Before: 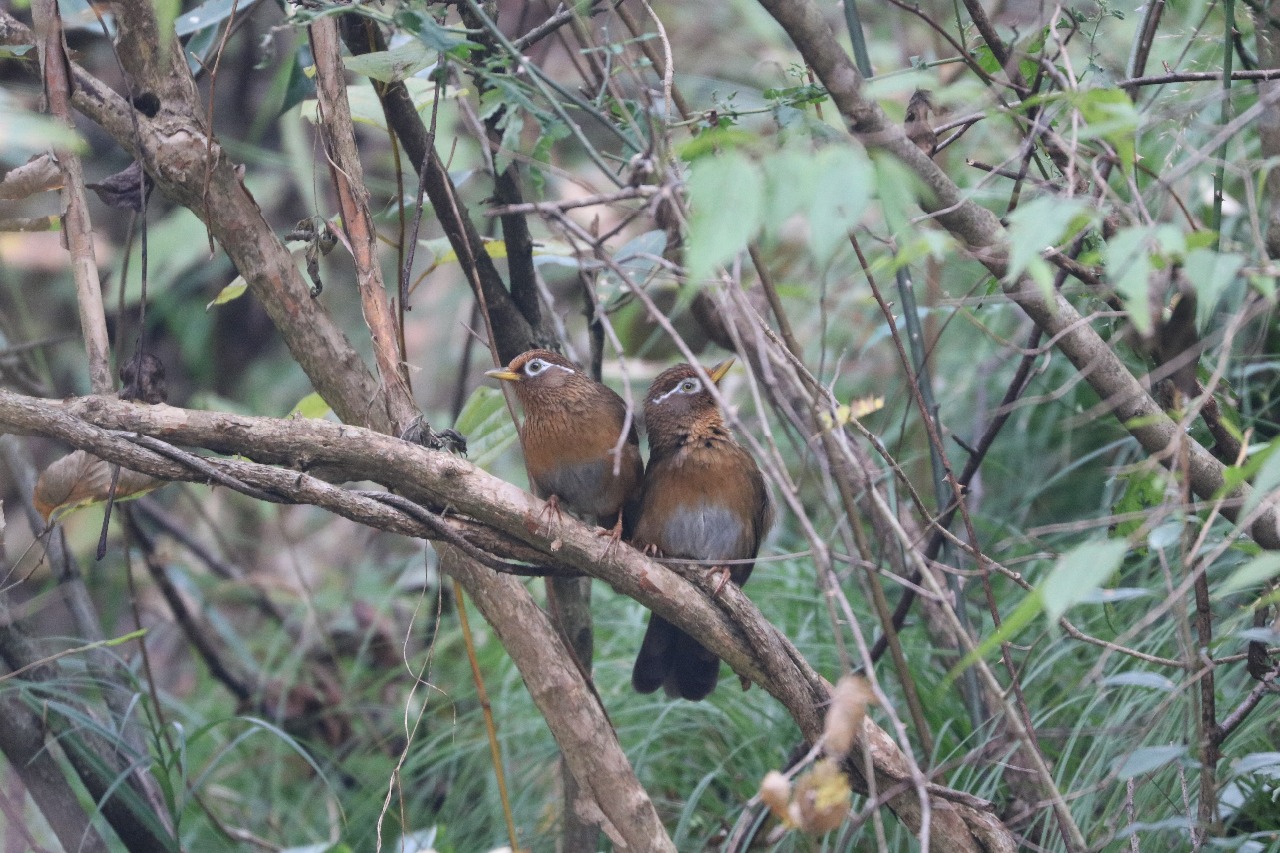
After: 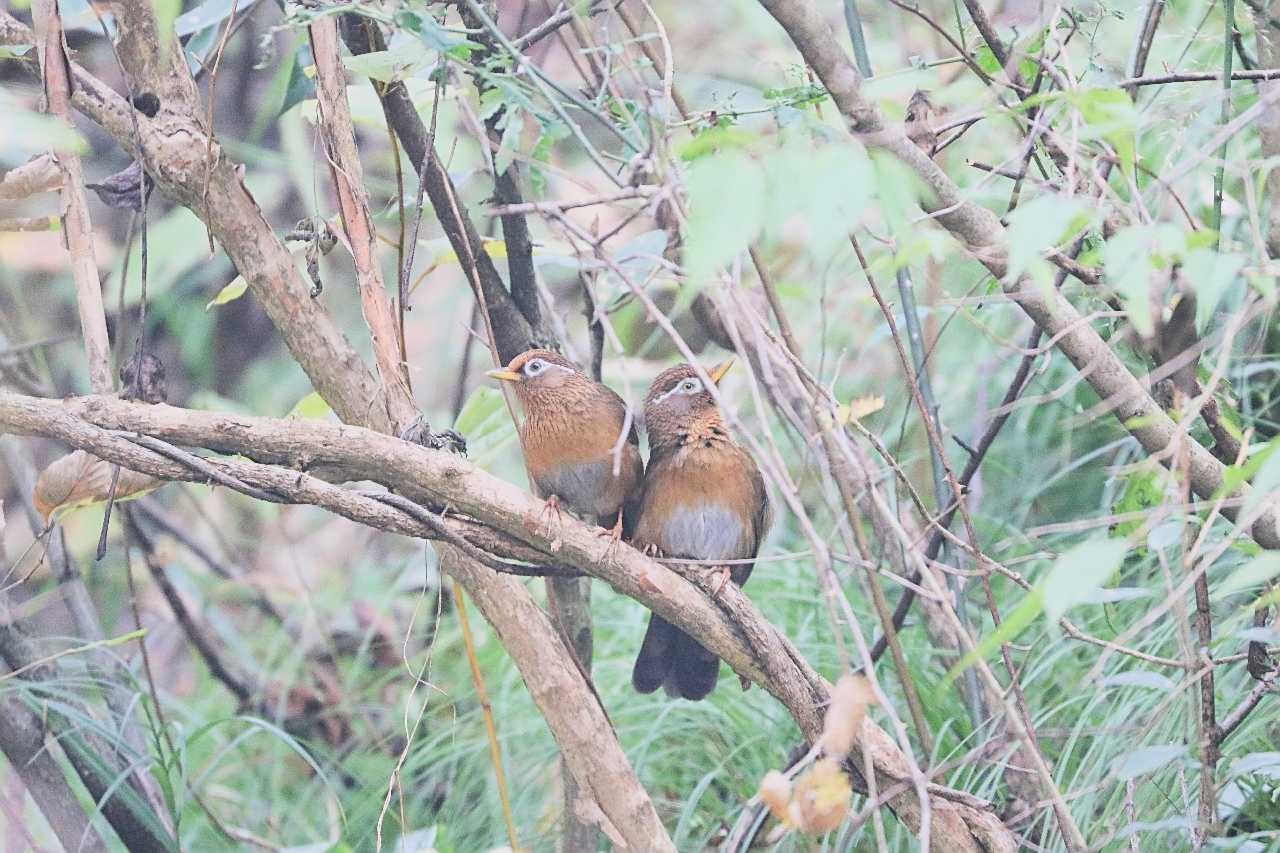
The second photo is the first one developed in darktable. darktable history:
filmic rgb: middle gray luminance 28.73%, black relative exposure -10.38 EV, white relative exposure 5.49 EV, target black luminance 0%, hardness 3.94, latitude 1.77%, contrast 1.127, highlights saturation mix 6.28%, shadows ↔ highlights balance 14.52%
local contrast: highlights 69%, shadows 65%, detail 82%, midtone range 0.326
sharpen: on, module defaults
exposure: black level correction 0, exposure 1.458 EV, compensate highlight preservation false
